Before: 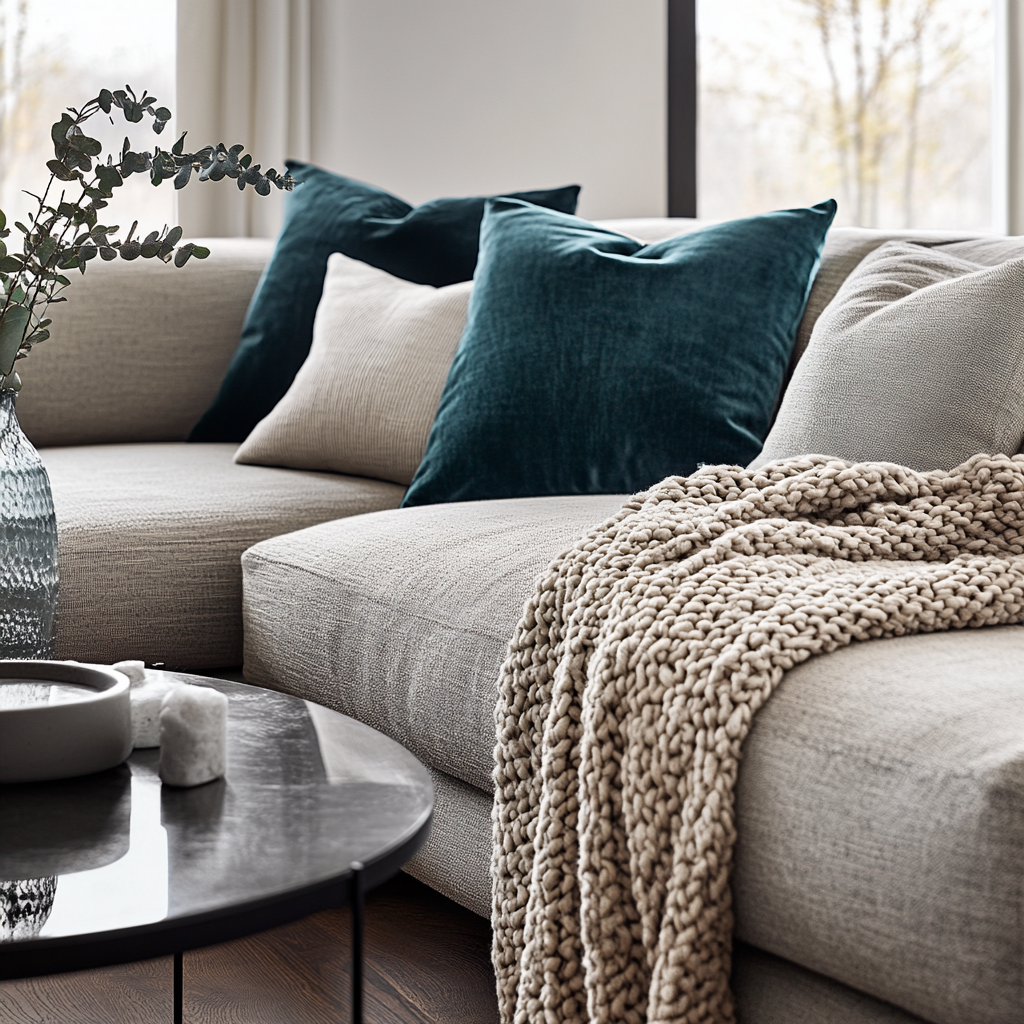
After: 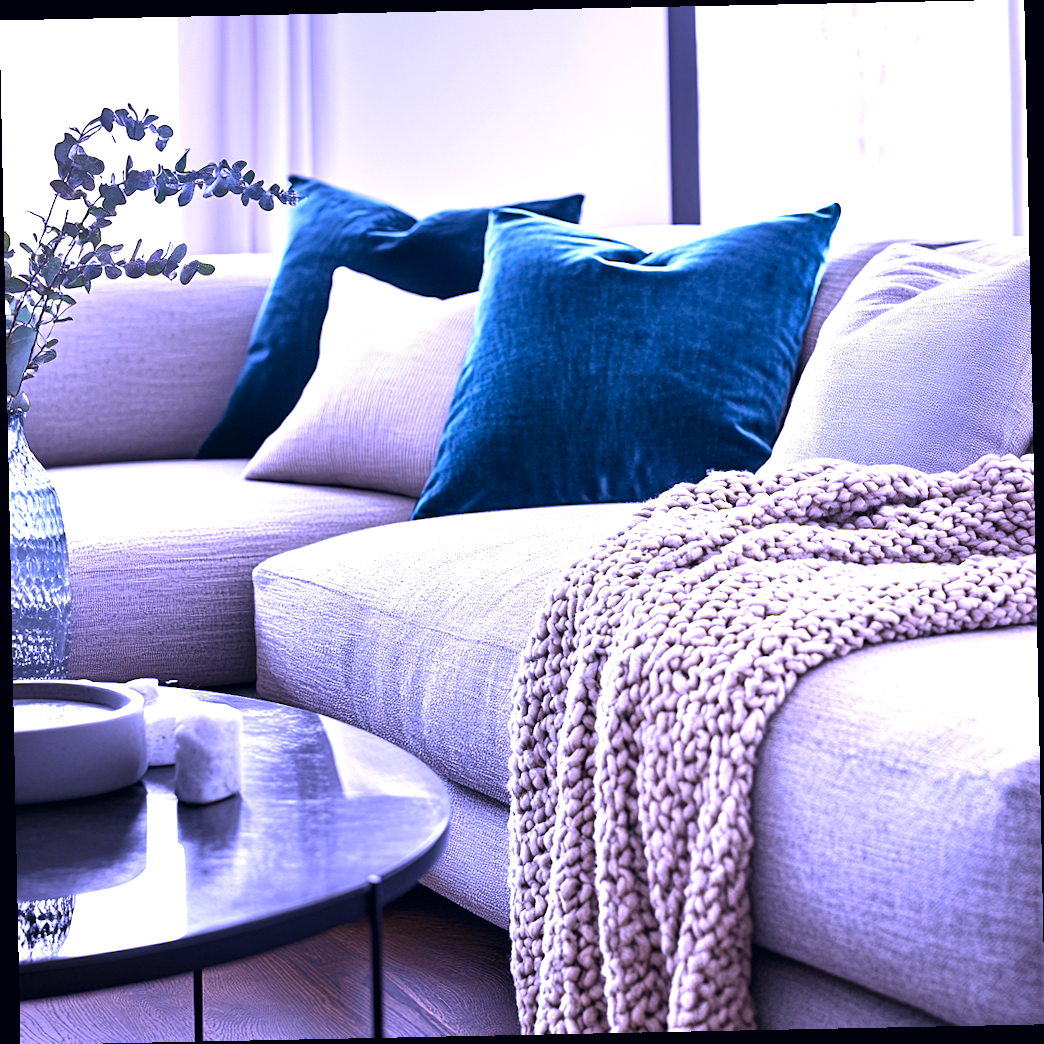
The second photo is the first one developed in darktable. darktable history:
color correction: highlights a* 0.207, highlights b* 2.7, shadows a* -0.874, shadows b* -4.78
rotate and perspective: rotation -1.17°, automatic cropping off
exposure: exposure 1 EV, compensate highlight preservation false
white balance: red 0.98, blue 1.61
color balance rgb: perceptual saturation grading › global saturation 20%, global vibrance 20%
